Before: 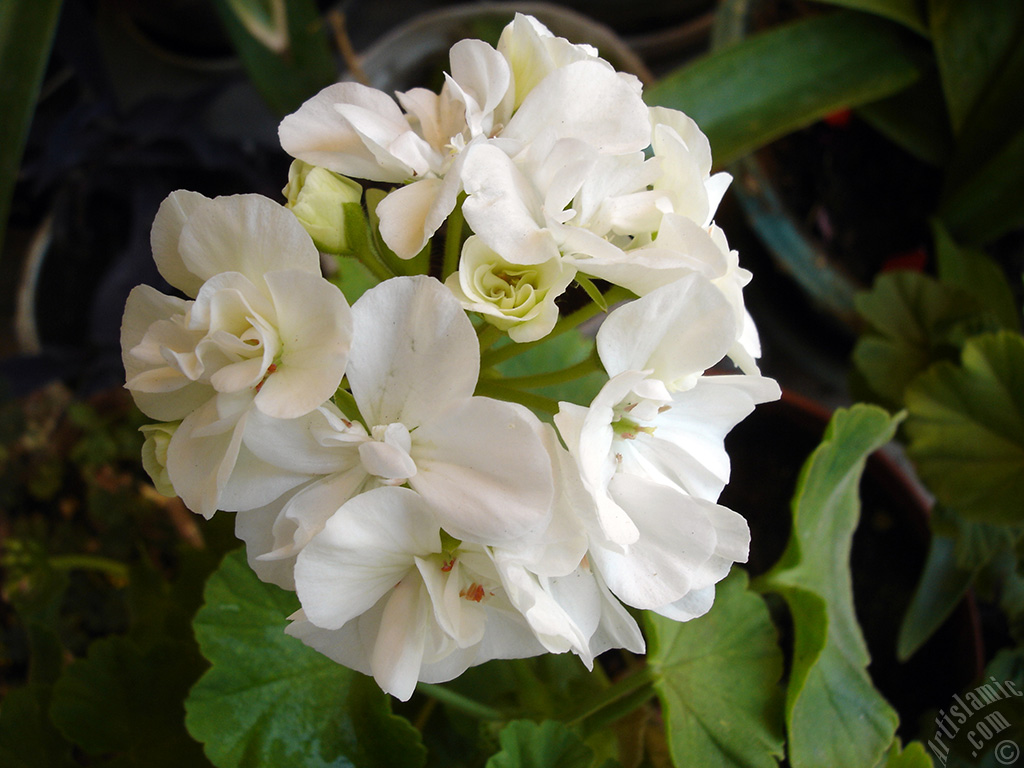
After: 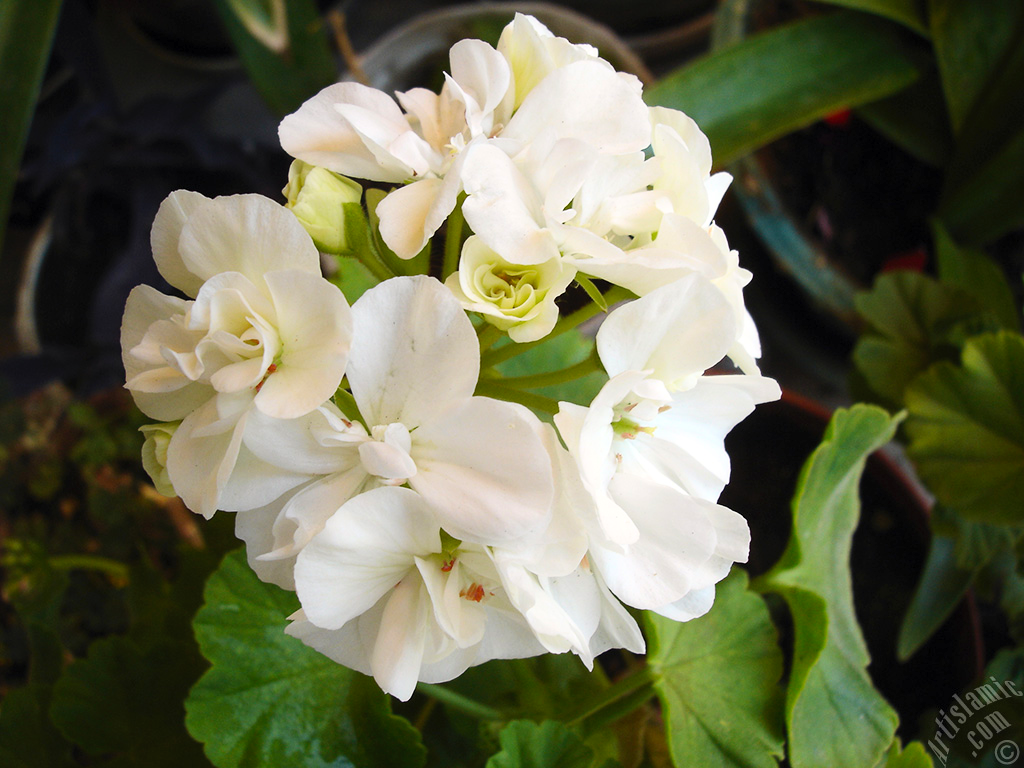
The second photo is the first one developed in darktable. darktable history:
contrast brightness saturation: contrast 0.195, brightness 0.166, saturation 0.23
